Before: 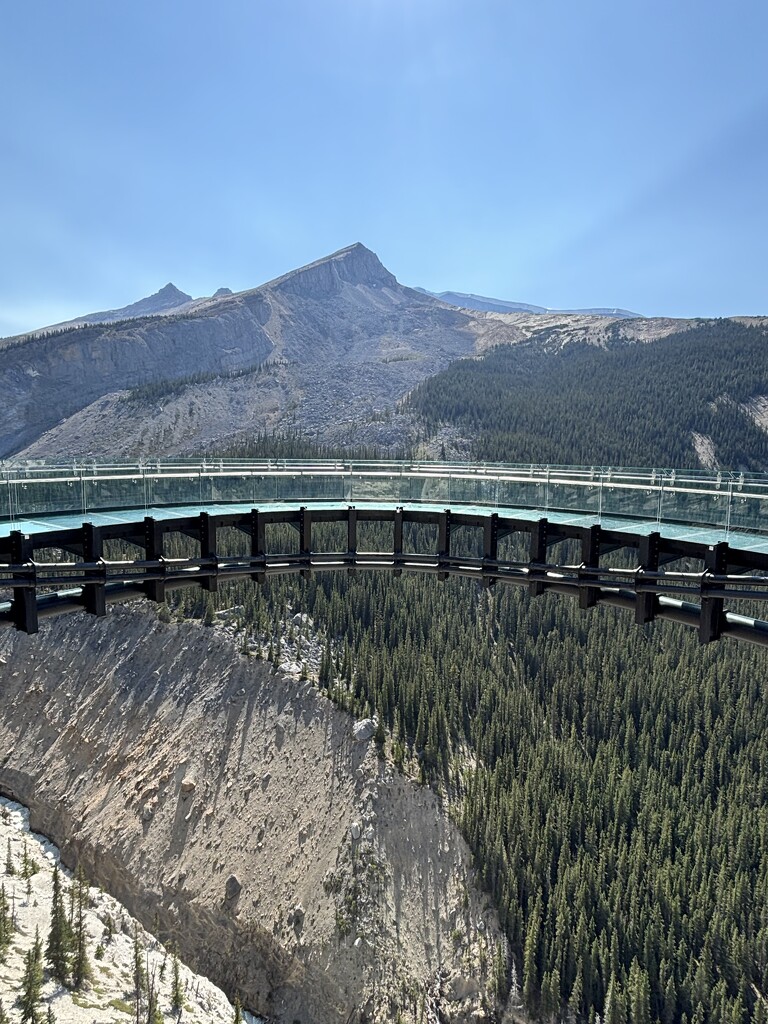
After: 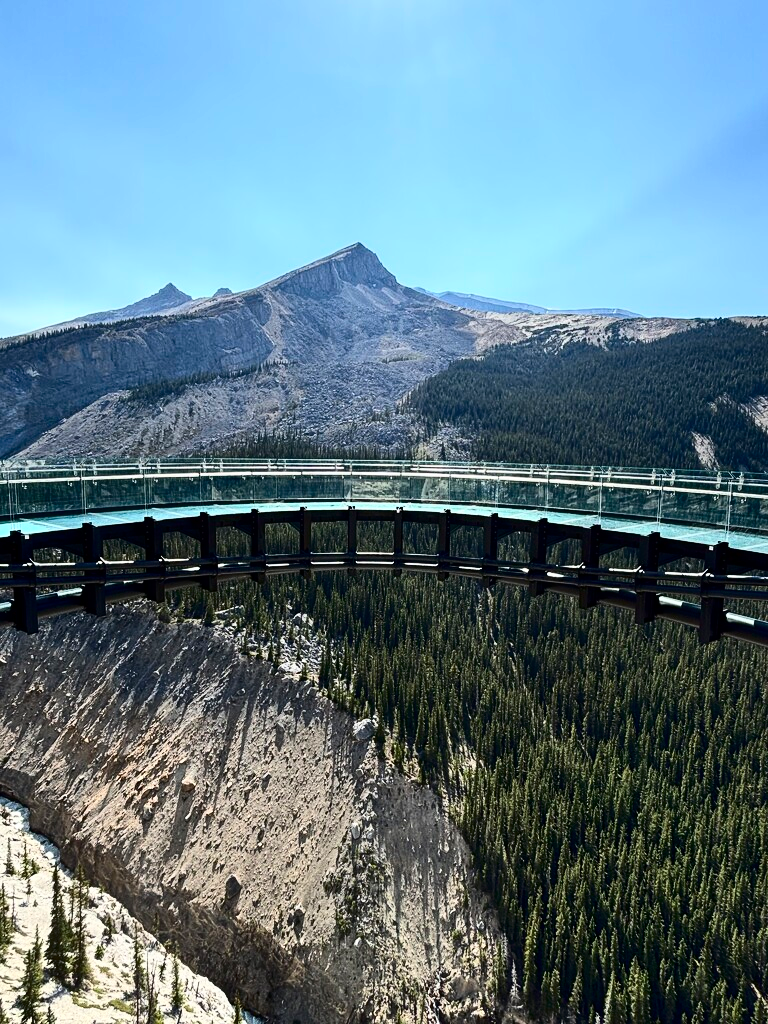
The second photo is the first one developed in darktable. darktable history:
contrast brightness saturation: contrast 0.314, brightness -0.078, saturation 0.174
